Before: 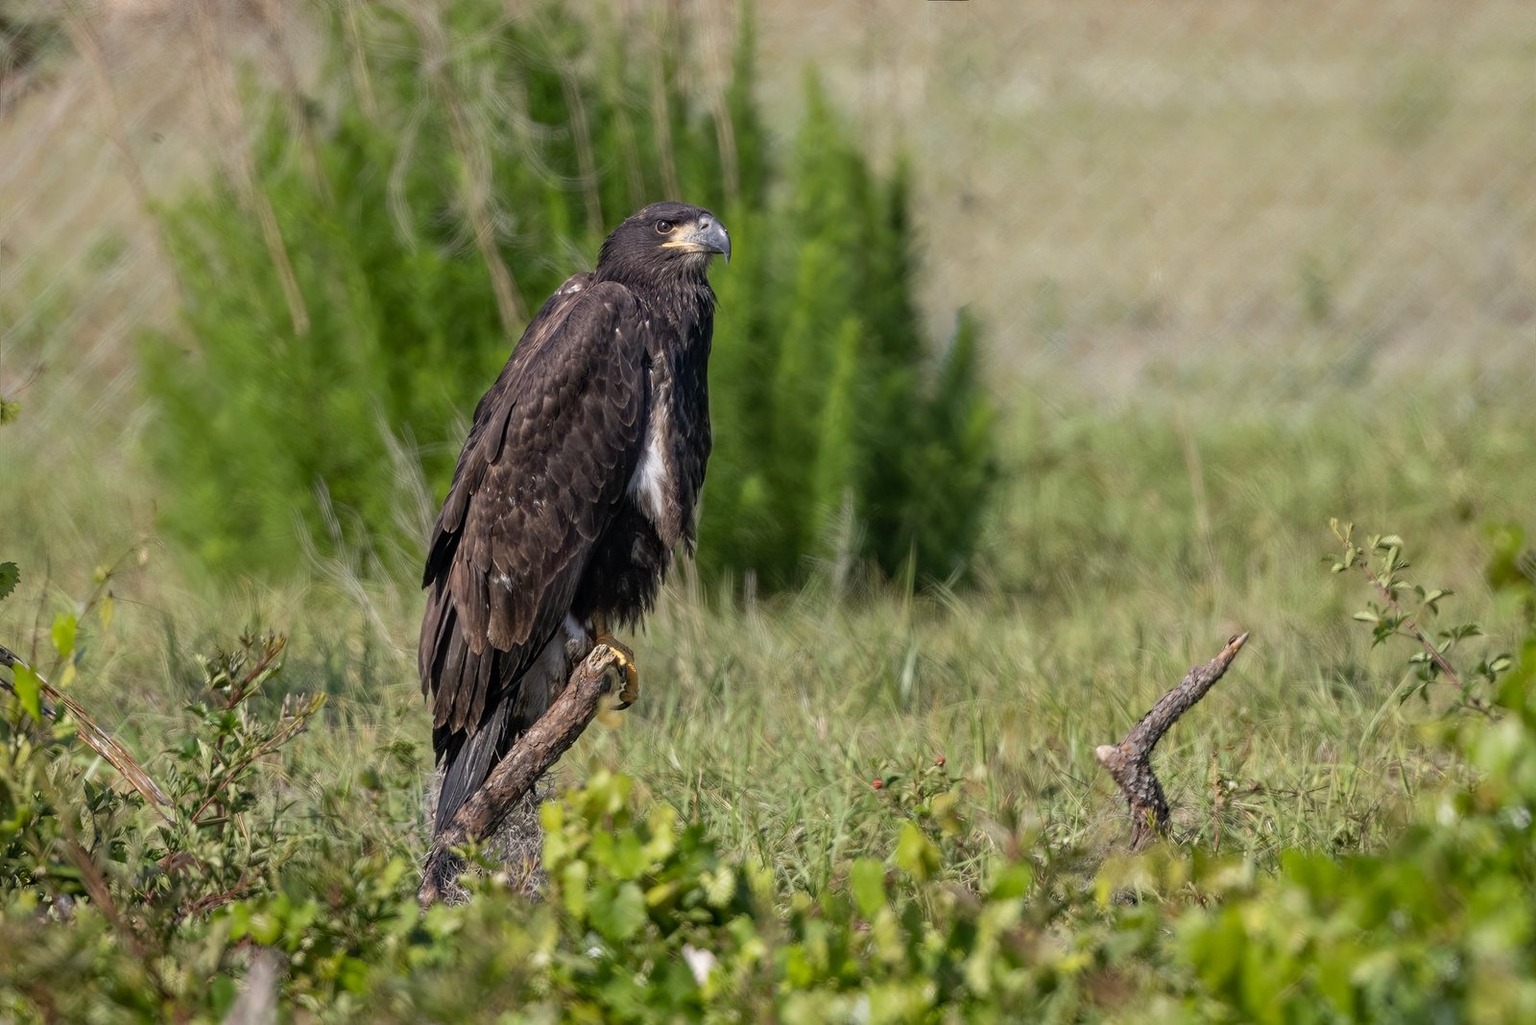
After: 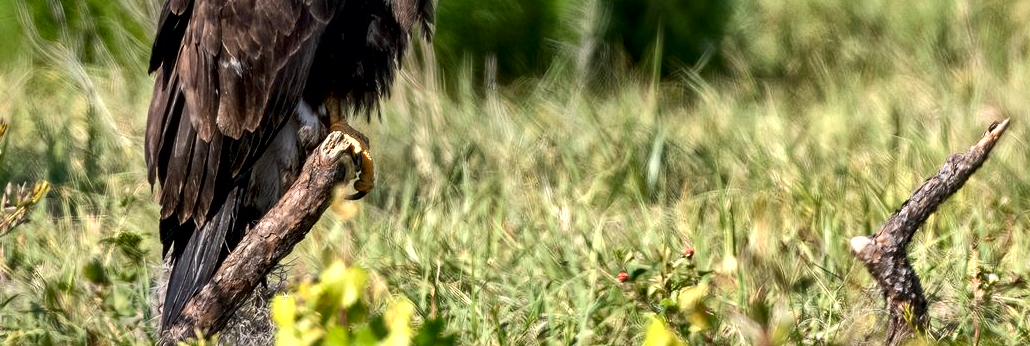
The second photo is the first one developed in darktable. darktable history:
crop: left 18.202%, top 50.627%, right 17.405%, bottom 16.915%
contrast brightness saturation: contrast 0.177, saturation 0.3
color zones: curves: ch0 [(0.018, 0.548) (0.224, 0.64) (0.425, 0.447) (0.675, 0.575) (0.732, 0.579)]; ch1 [(0.066, 0.487) (0.25, 0.5) (0.404, 0.43) (0.75, 0.421) (0.956, 0.421)]; ch2 [(0.044, 0.561) (0.215, 0.465) (0.399, 0.544) (0.465, 0.548) (0.614, 0.447) (0.724, 0.43) (0.882, 0.623) (0.956, 0.632)]
local contrast: mode bilateral grid, contrast 19, coarseness 50, detail 178%, midtone range 0.2
